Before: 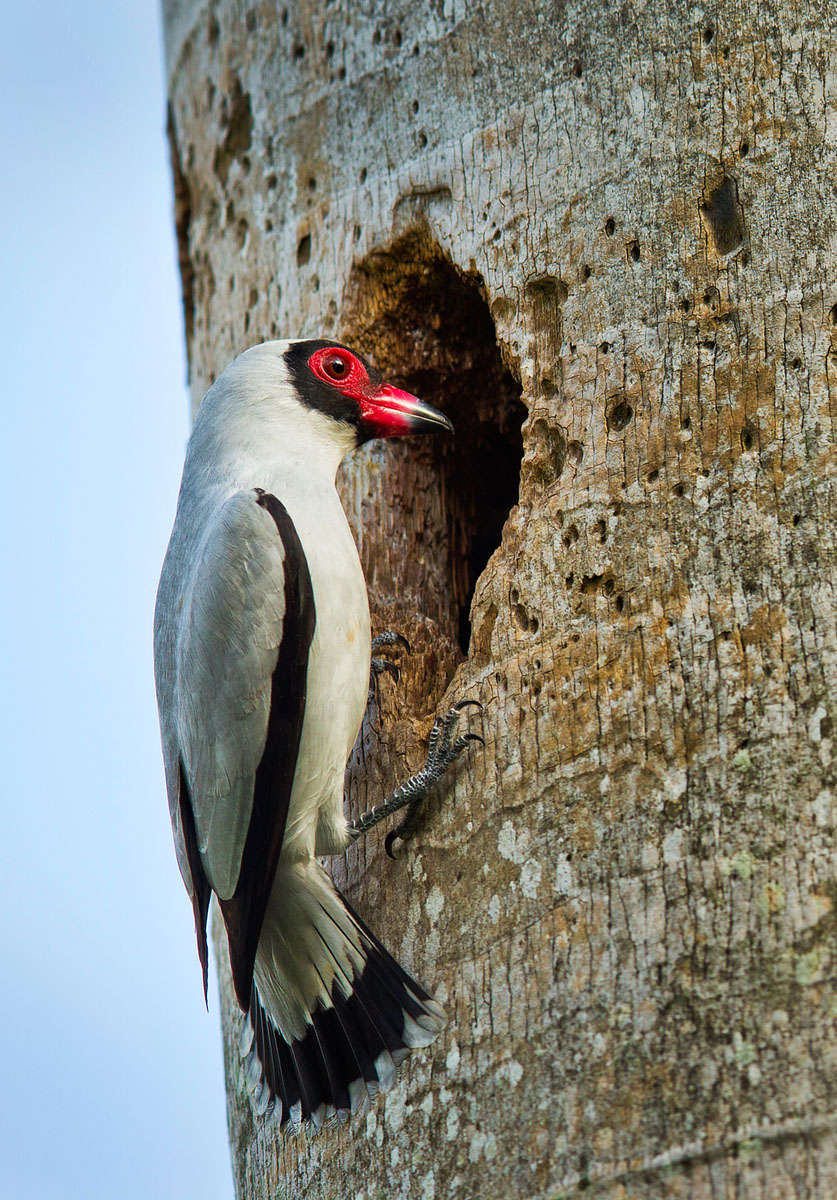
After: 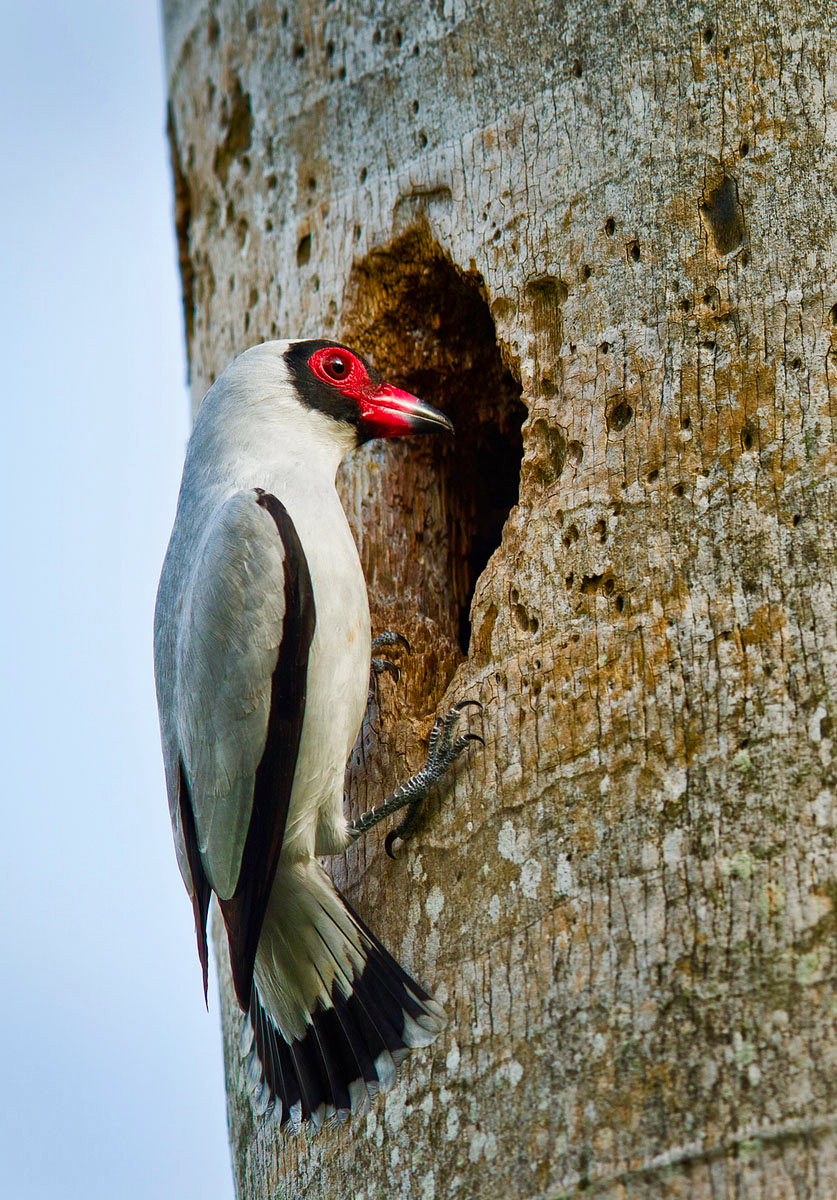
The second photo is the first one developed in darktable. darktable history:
local contrast: mode bilateral grid, contrast 10, coarseness 25, detail 110%, midtone range 0.2
color balance rgb: shadows lift › chroma 1%, shadows lift › hue 113°, highlights gain › chroma 0.2%, highlights gain › hue 333°, perceptual saturation grading › global saturation 20%, perceptual saturation grading › highlights -50%, perceptual saturation grading › shadows 25%, contrast -10%
color balance: contrast 10%
